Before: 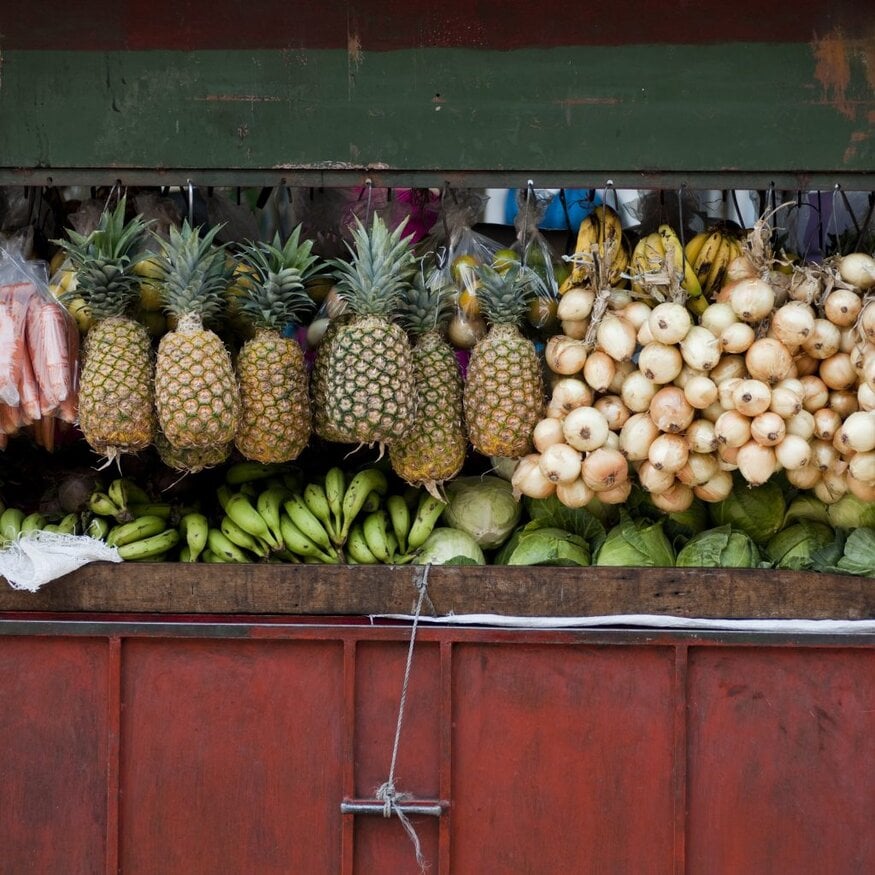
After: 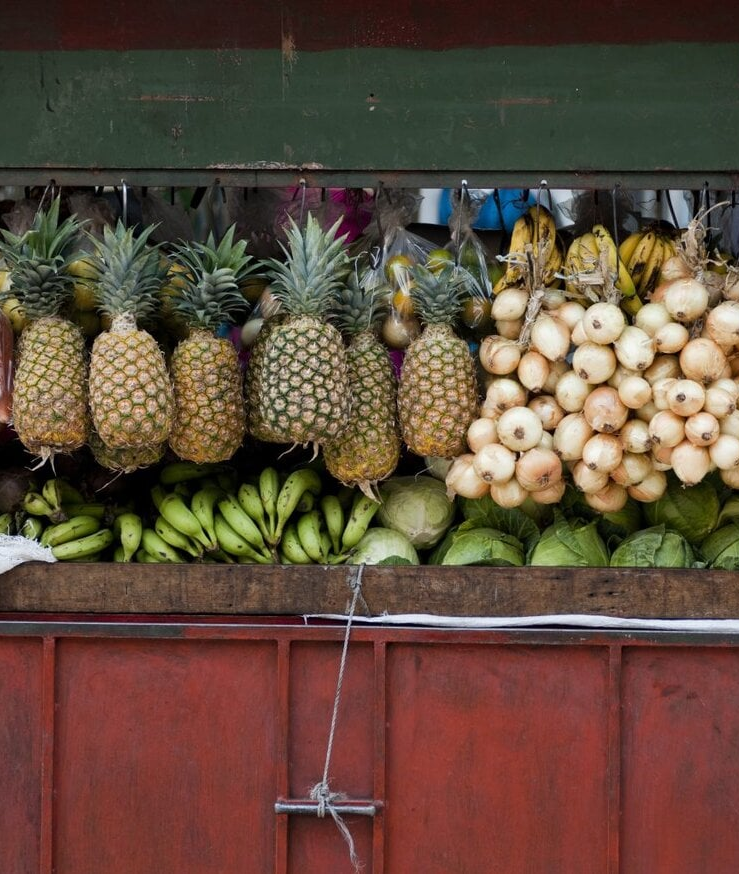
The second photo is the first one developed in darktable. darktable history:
crop: left 7.614%, right 7.83%
